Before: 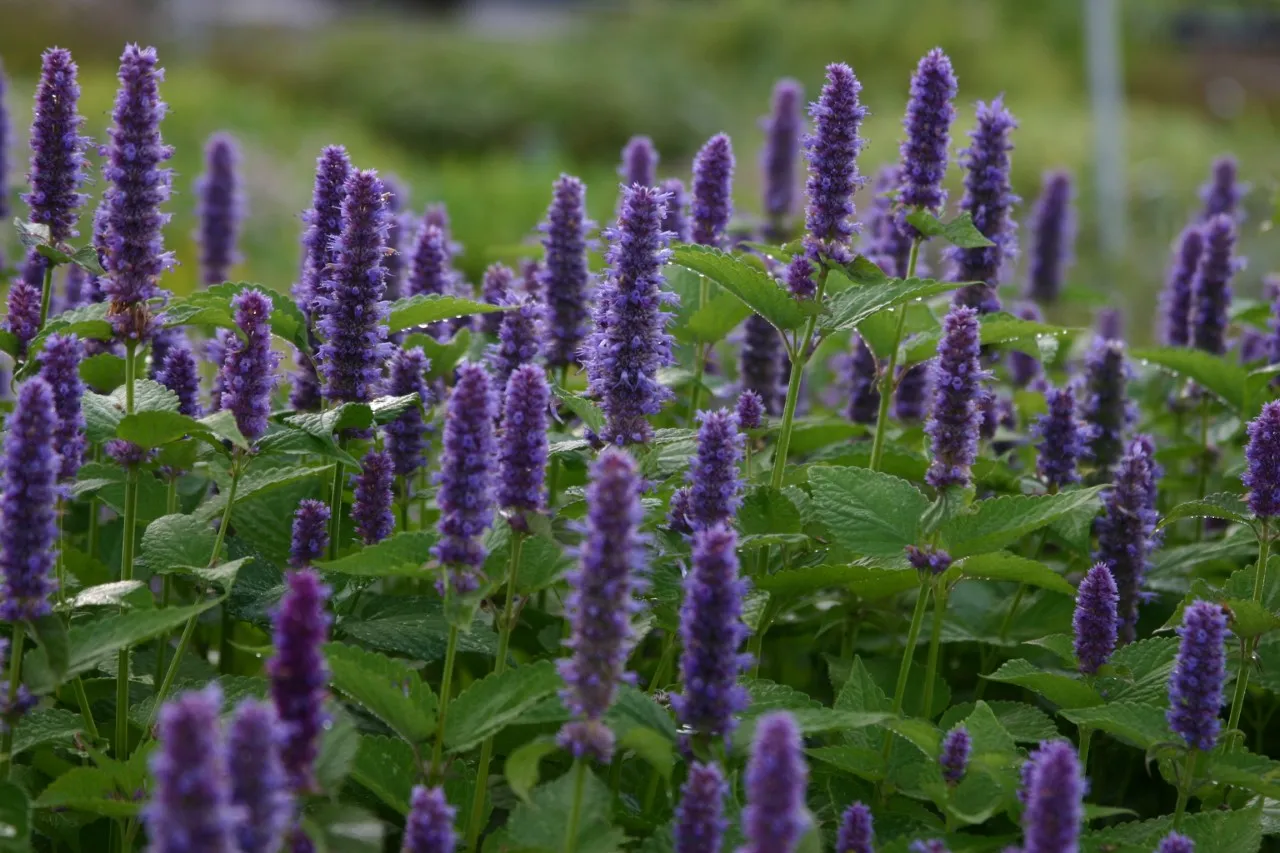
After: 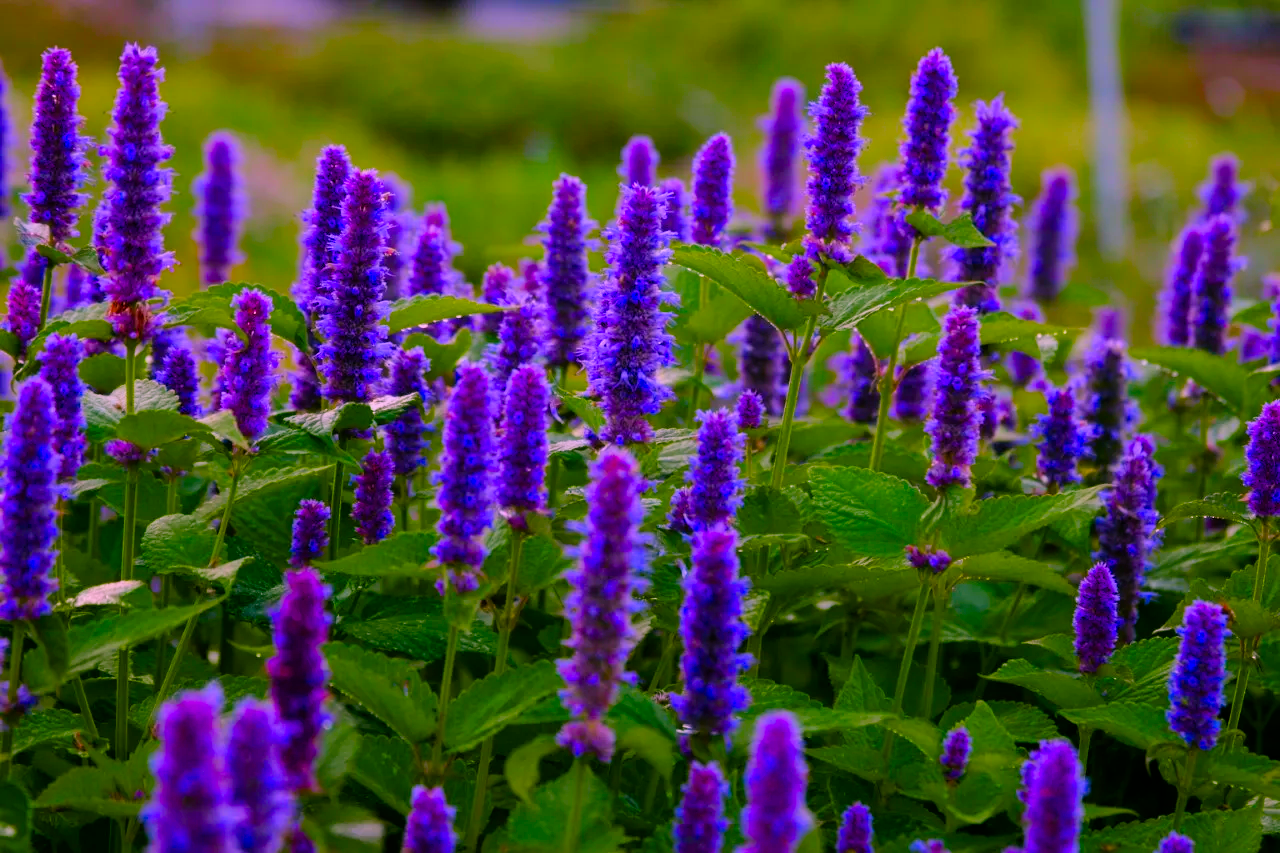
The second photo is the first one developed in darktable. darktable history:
color correction: highlights a* 19.5, highlights b* -11.53, saturation 1.69
filmic rgb: black relative exposure -7.65 EV, white relative exposure 4.56 EV, hardness 3.61, color science v6 (2022)
color balance rgb: perceptual saturation grading › global saturation 20%, perceptual saturation grading › highlights -25%, perceptual saturation grading › shadows 25%, global vibrance 50%
